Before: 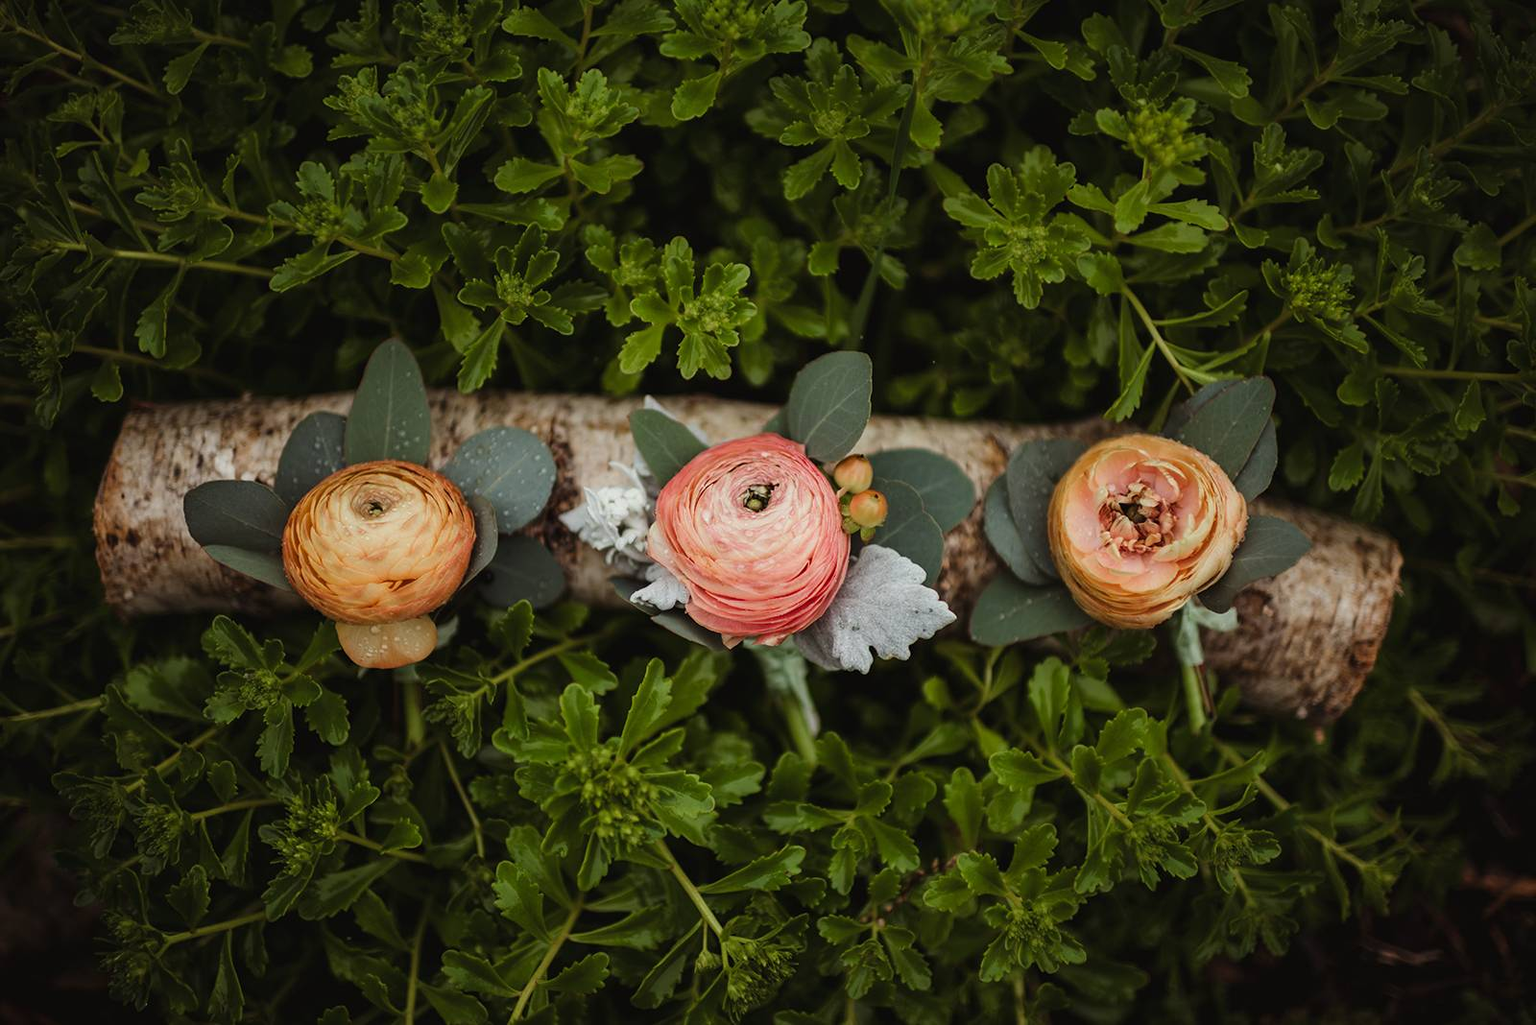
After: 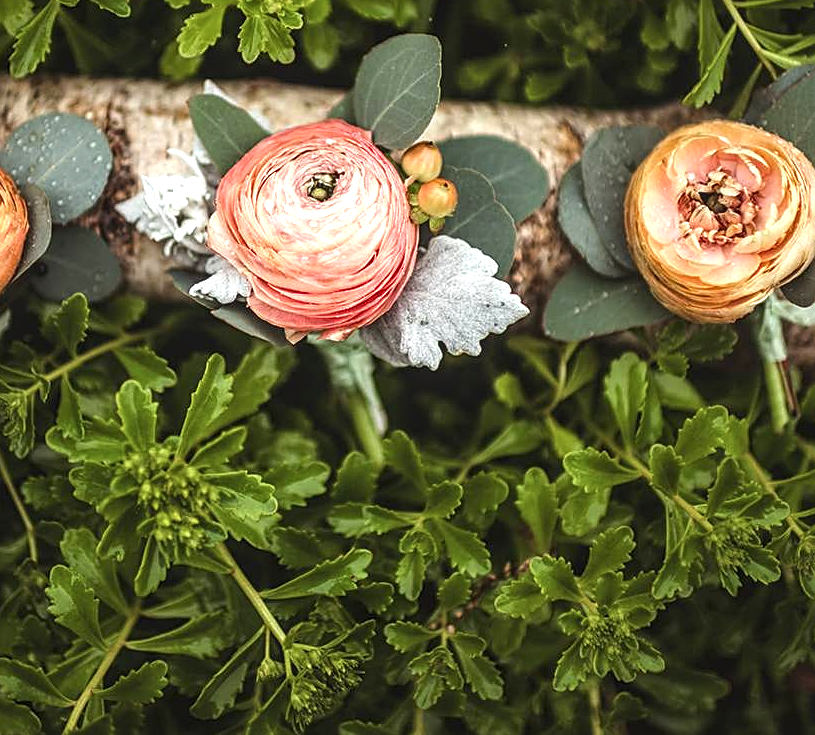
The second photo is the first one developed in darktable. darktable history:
contrast brightness saturation: contrast -0.08, brightness -0.04, saturation -0.11
crop and rotate: left 29.237%, top 31.152%, right 19.807%
exposure: exposure 1.16 EV, compensate exposure bias true, compensate highlight preservation false
local contrast: on, module defaults
sharpen: on, module defaults
